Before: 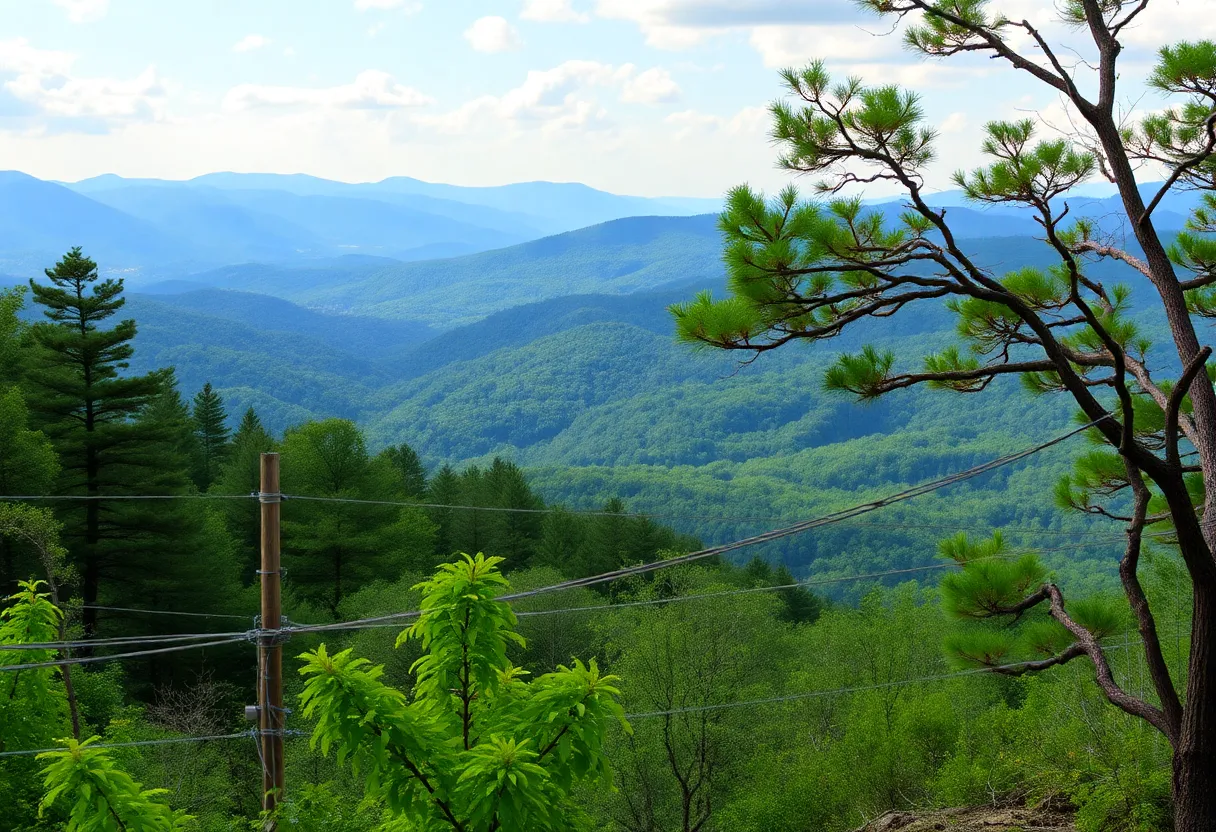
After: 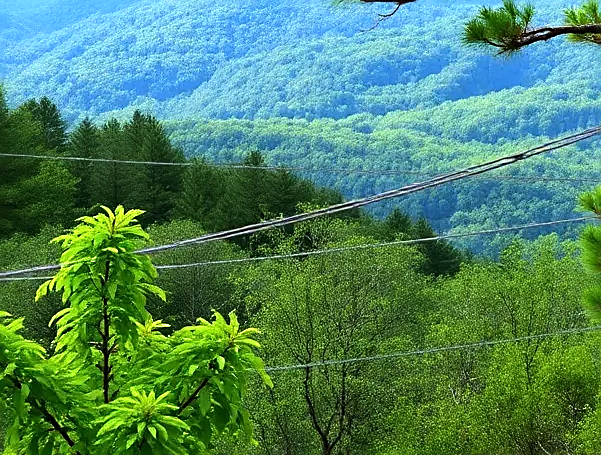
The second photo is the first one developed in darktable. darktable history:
white balance: red 1.004, blue 1.096
exposure: black level correction 0, exposure 0.7 EV, compensate exposure bias true, compensate highlight preservation false
tone equalizer: -8 EV -0.75 EV, -7 EV -0.7 EV, -6 EV -0.6 EV, -5 EV -0.4 EV, -3 EV 0.4 EV, -2 EV 0.6 EV, -1 EV 0.7 EV, +0 EV 0.75 EV, edges refinement/feathering 500, mask exposure compensation -1.57 EV, preserve details no
crop: left 29.672%, top 41.786%, right 20.851%, bottom 3.487%
sharpen: on, module defaults
